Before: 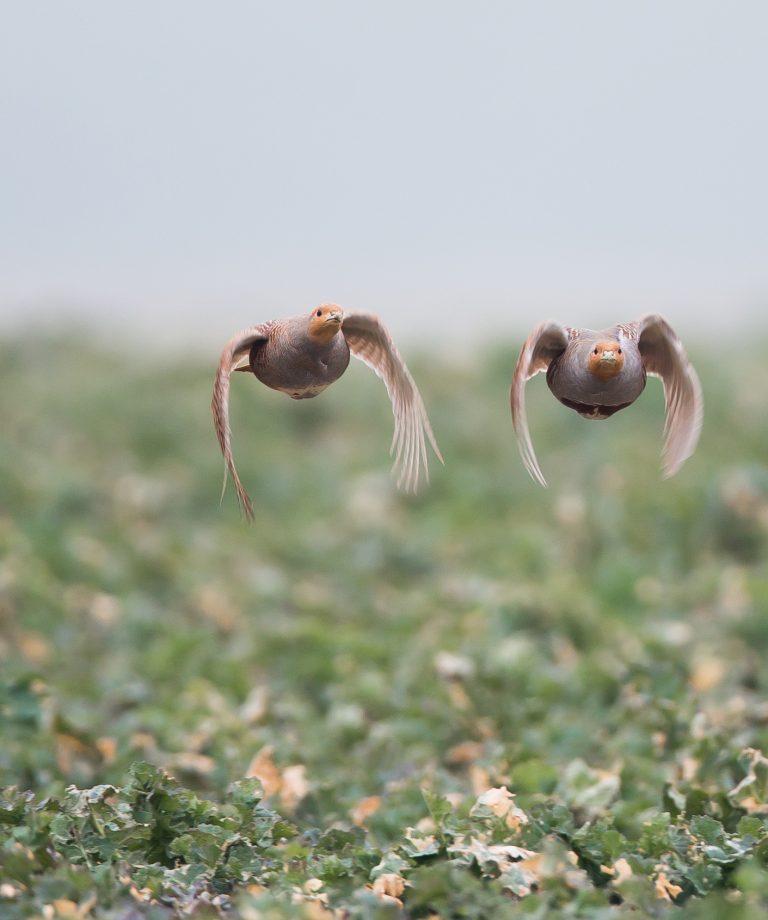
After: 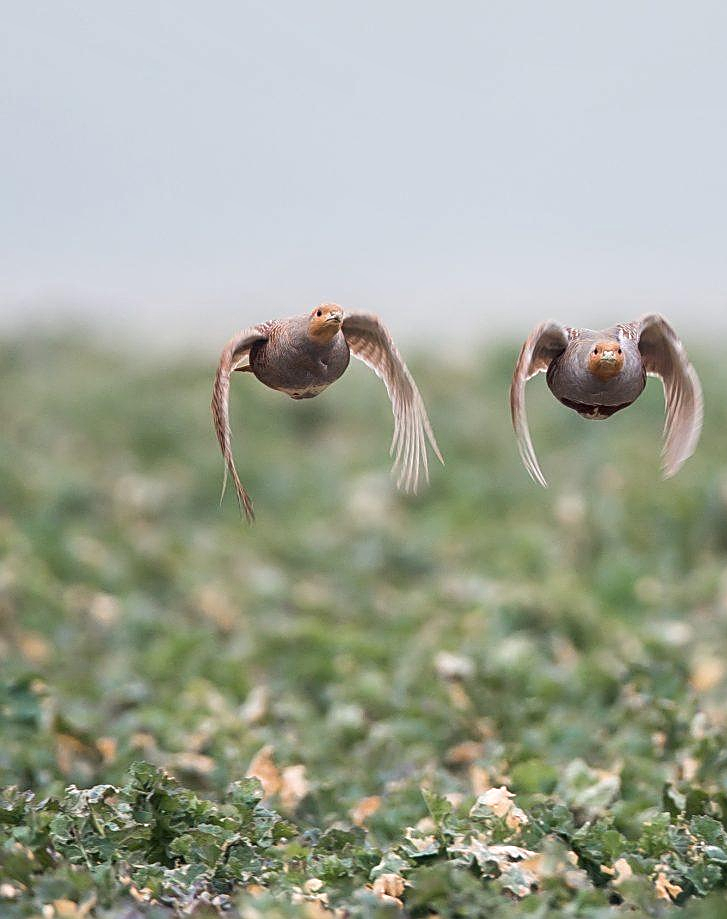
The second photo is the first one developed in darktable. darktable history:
local contrast: on, module defaults
crop and rotate: left 0%, right 5.242%
sharpen: amount 0.595
